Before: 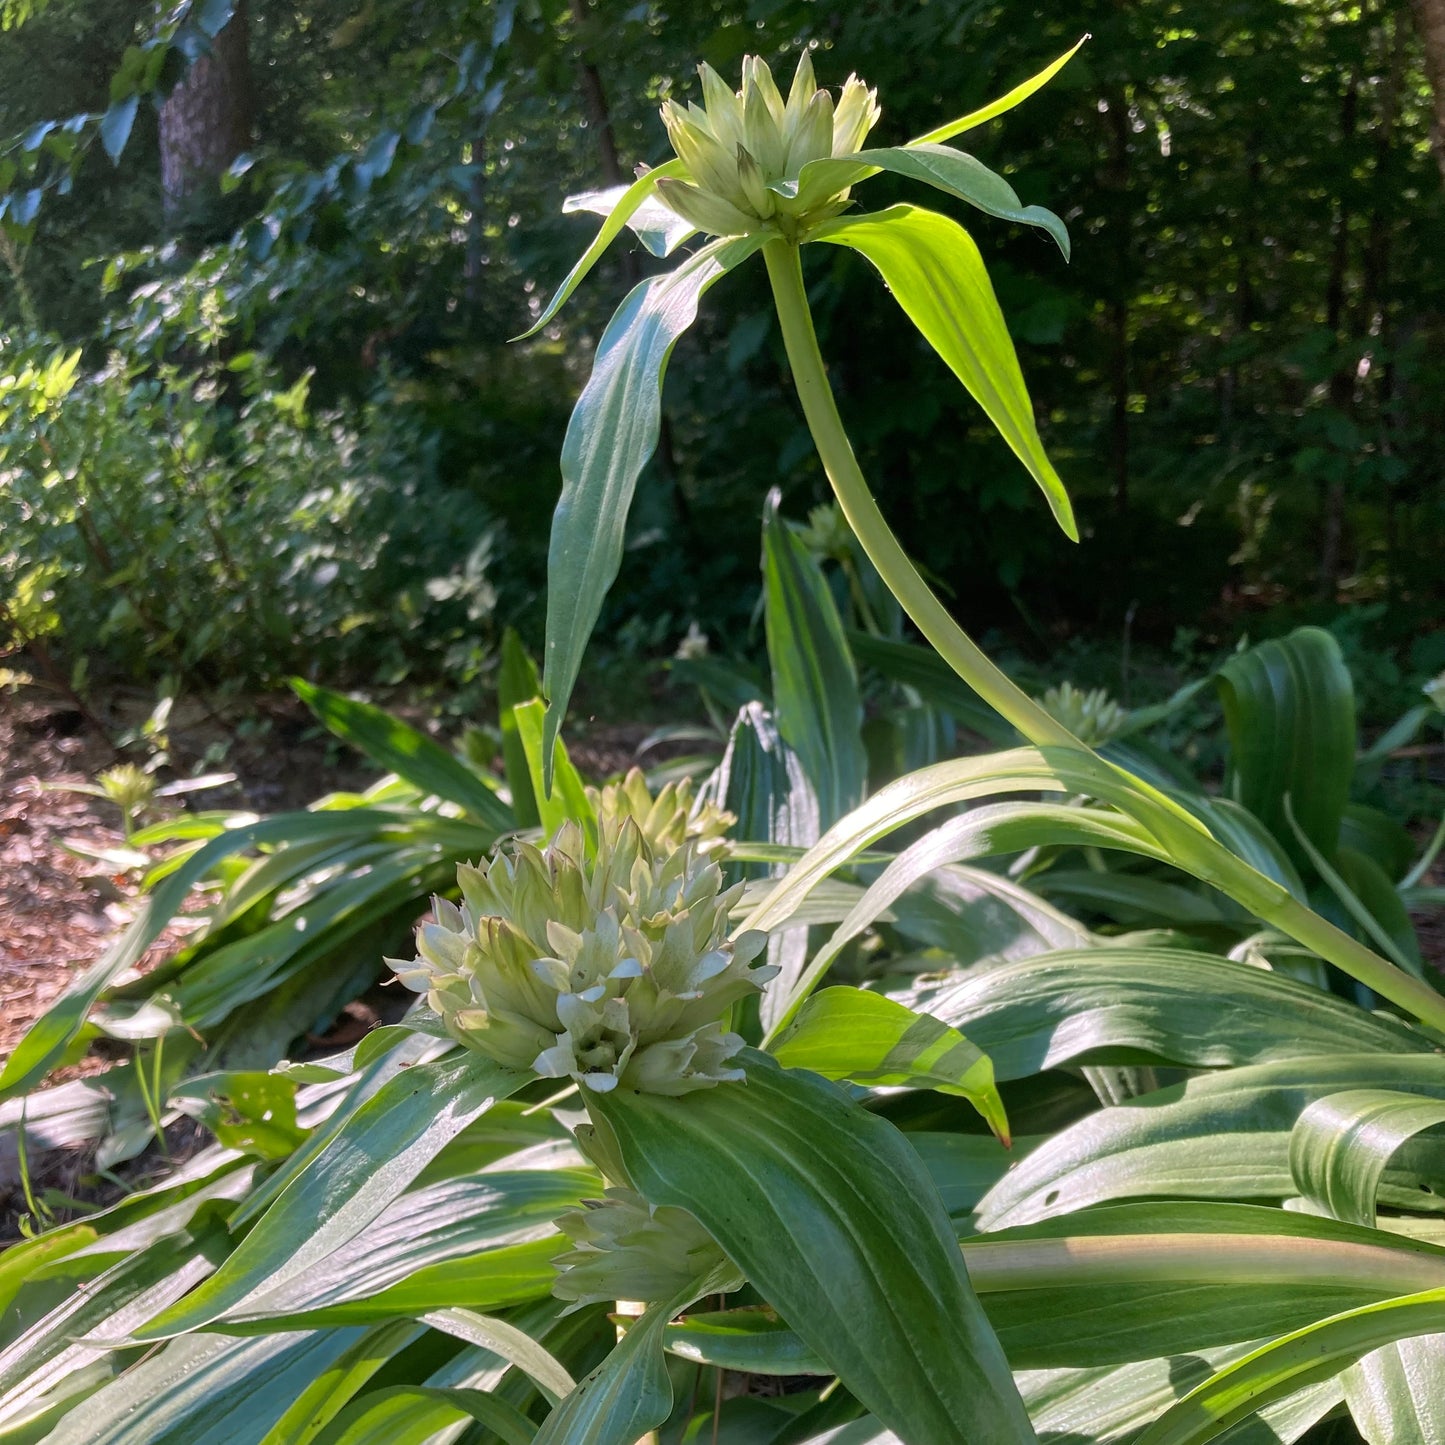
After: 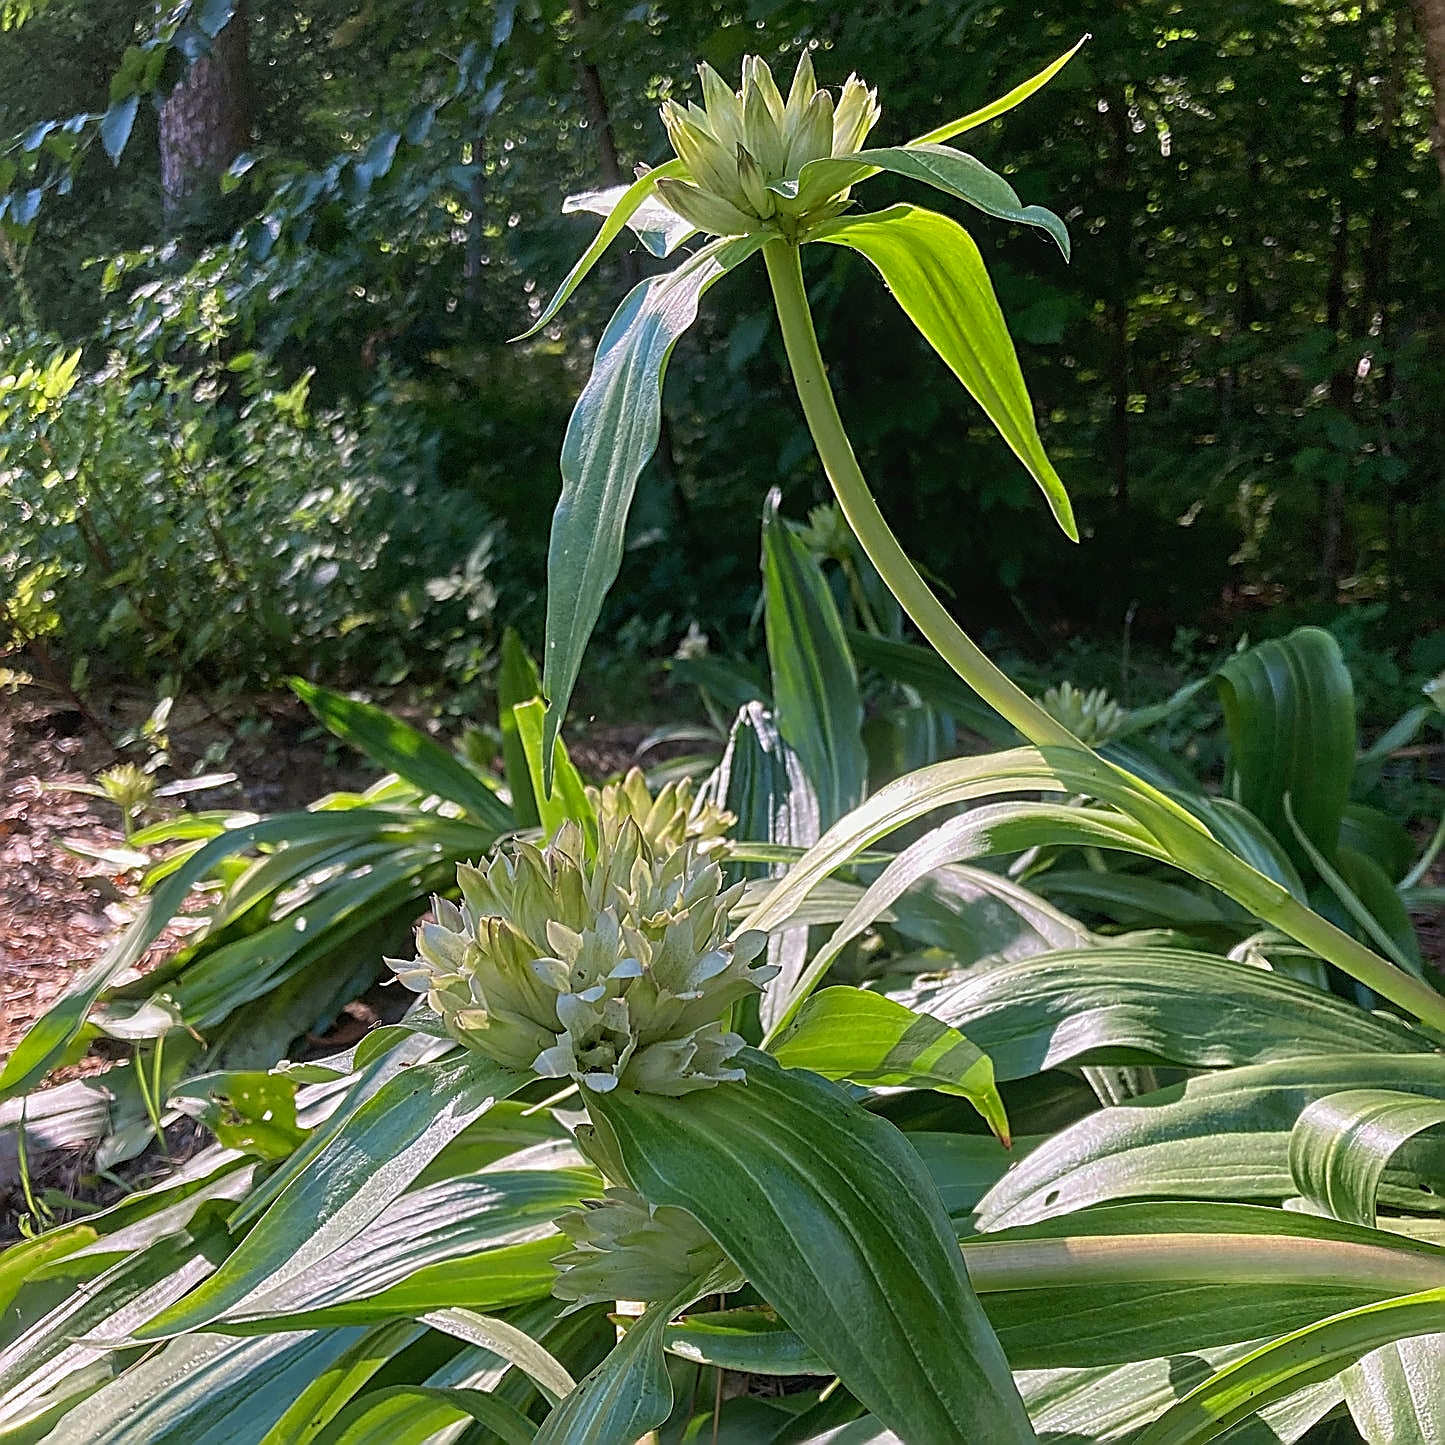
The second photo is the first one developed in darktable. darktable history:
sharpen: amount 2
local contrast: detail 110%
